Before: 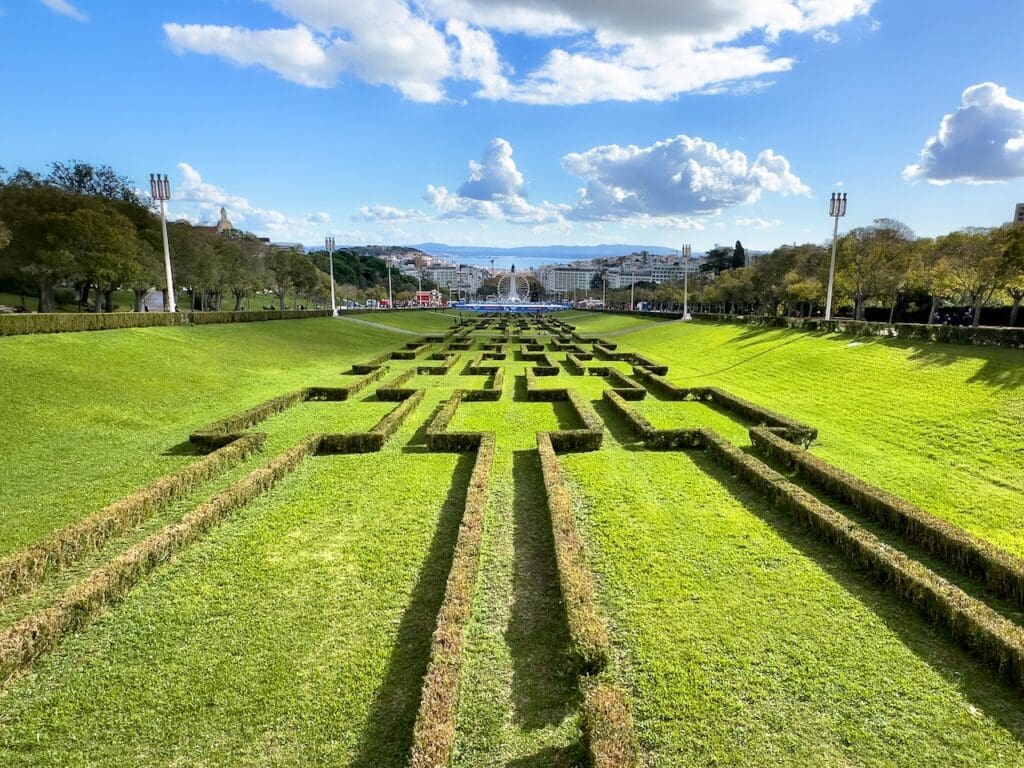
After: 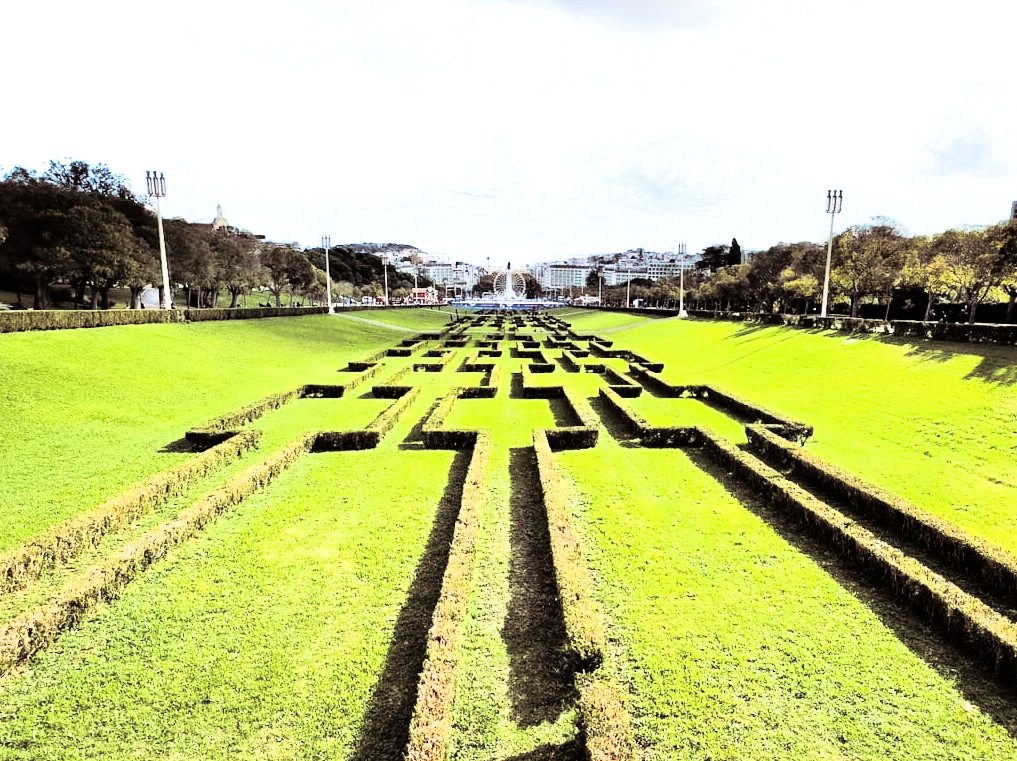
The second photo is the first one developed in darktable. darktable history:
crop: left 0.434%, top 0.485%, right 0.244%, bottom 0.386%
split-toning: shadows › saturation 0.24, highlights › hue 54°, highlights › saturation 0.24
rgb curve: curves: ch0 [(0, 0) (0.21, 0.15) (0.24, 0.21) (0.5, 0.75) (0.75, 0.96) (0.89, 0.99) (1, 1)]; ch1 [(0, 0.02) (0.21, 0.13) (0.25, 0.2) (0.5, 0.67) (0.75, 0.9) (0.89, 0.97) (1, 1)]; ch2 [(0, 0.02) (0.21, 0.13) (0.25, 0.2) (0.5, 0.67) (0.75, 0.9) (0.89, 0.97) (1, 1)], compensate middle gray true
